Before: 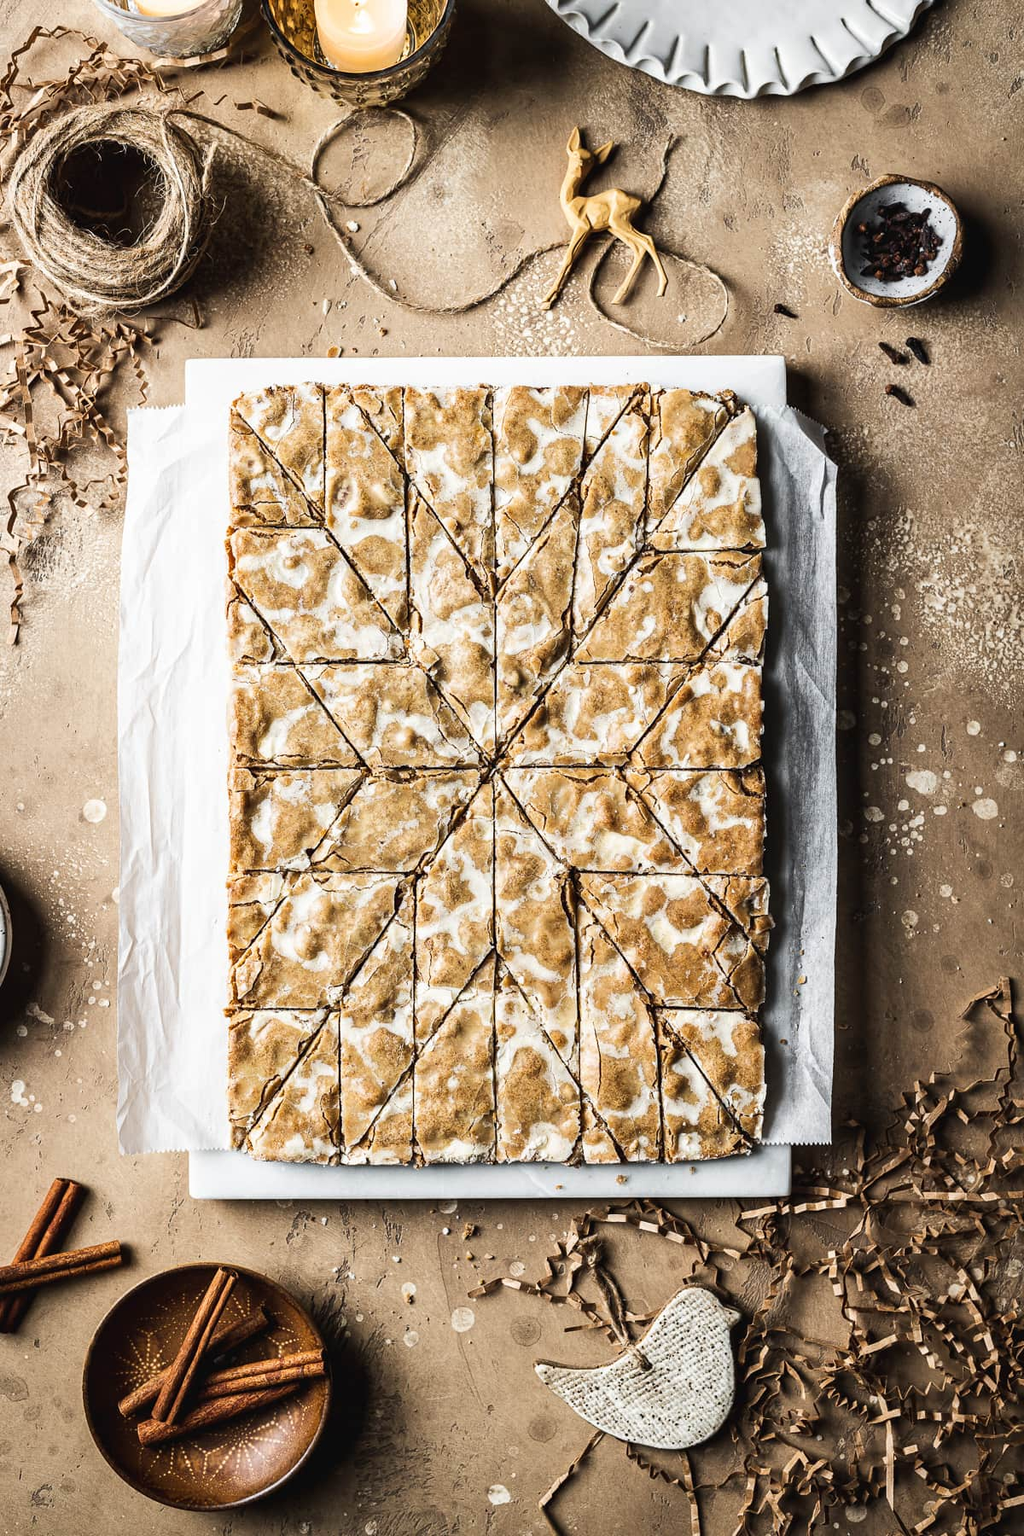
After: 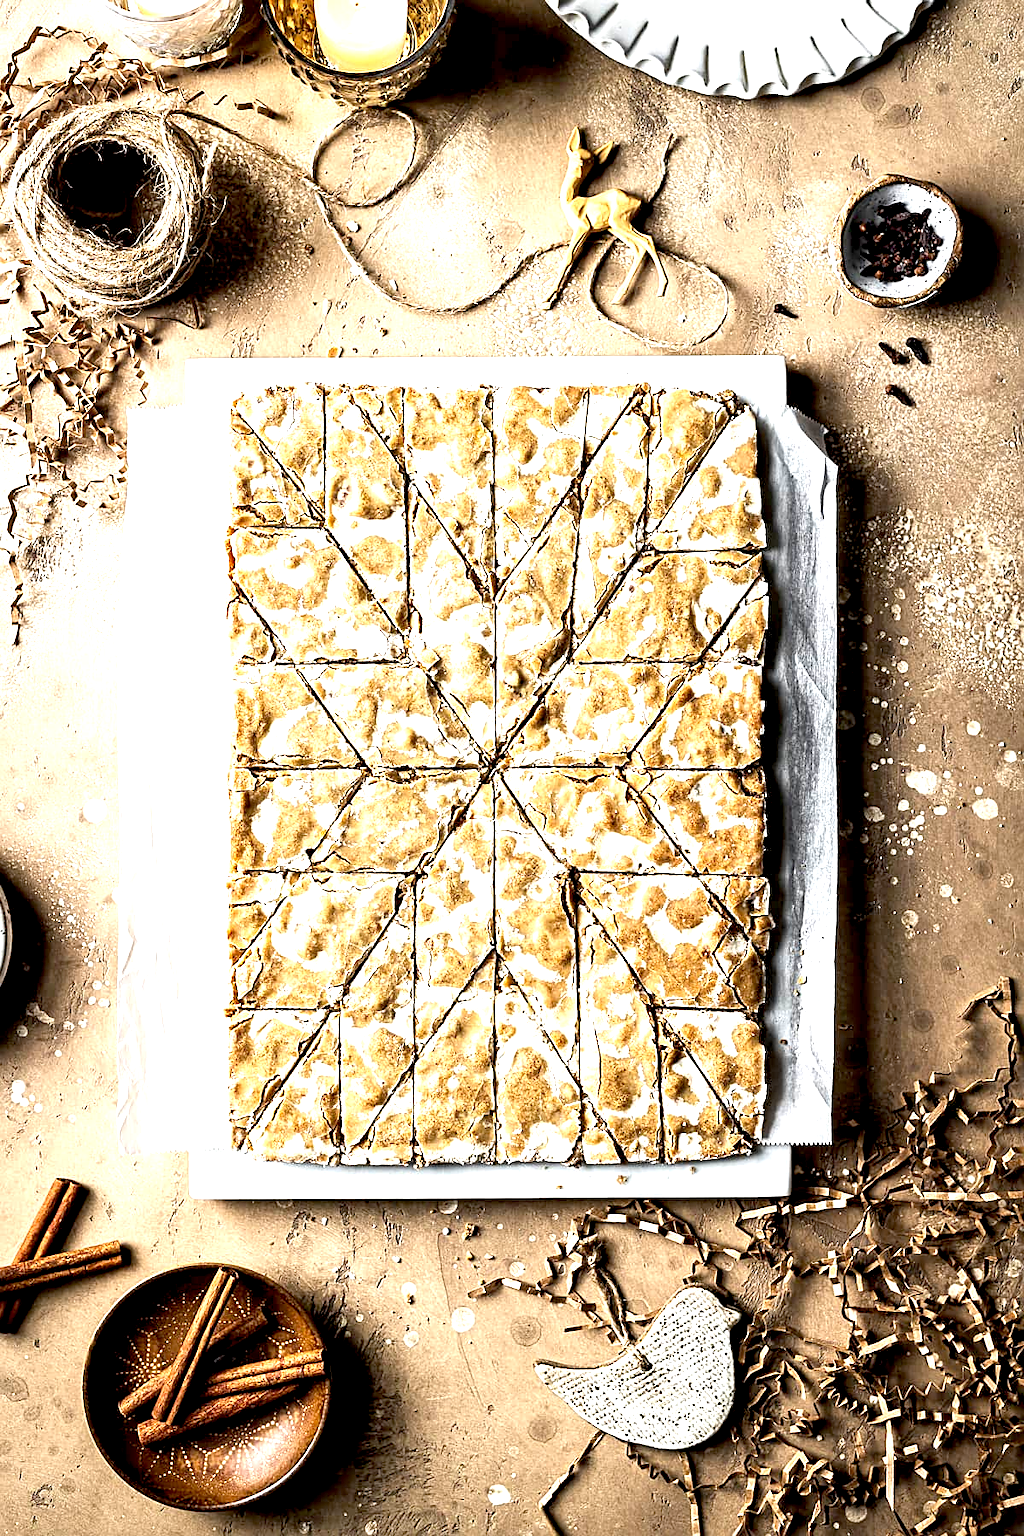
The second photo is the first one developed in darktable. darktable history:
sharpen: on, module defaults
exposure: black level correction 0.01, exposure 1 EV, compensate highlight preservation false
